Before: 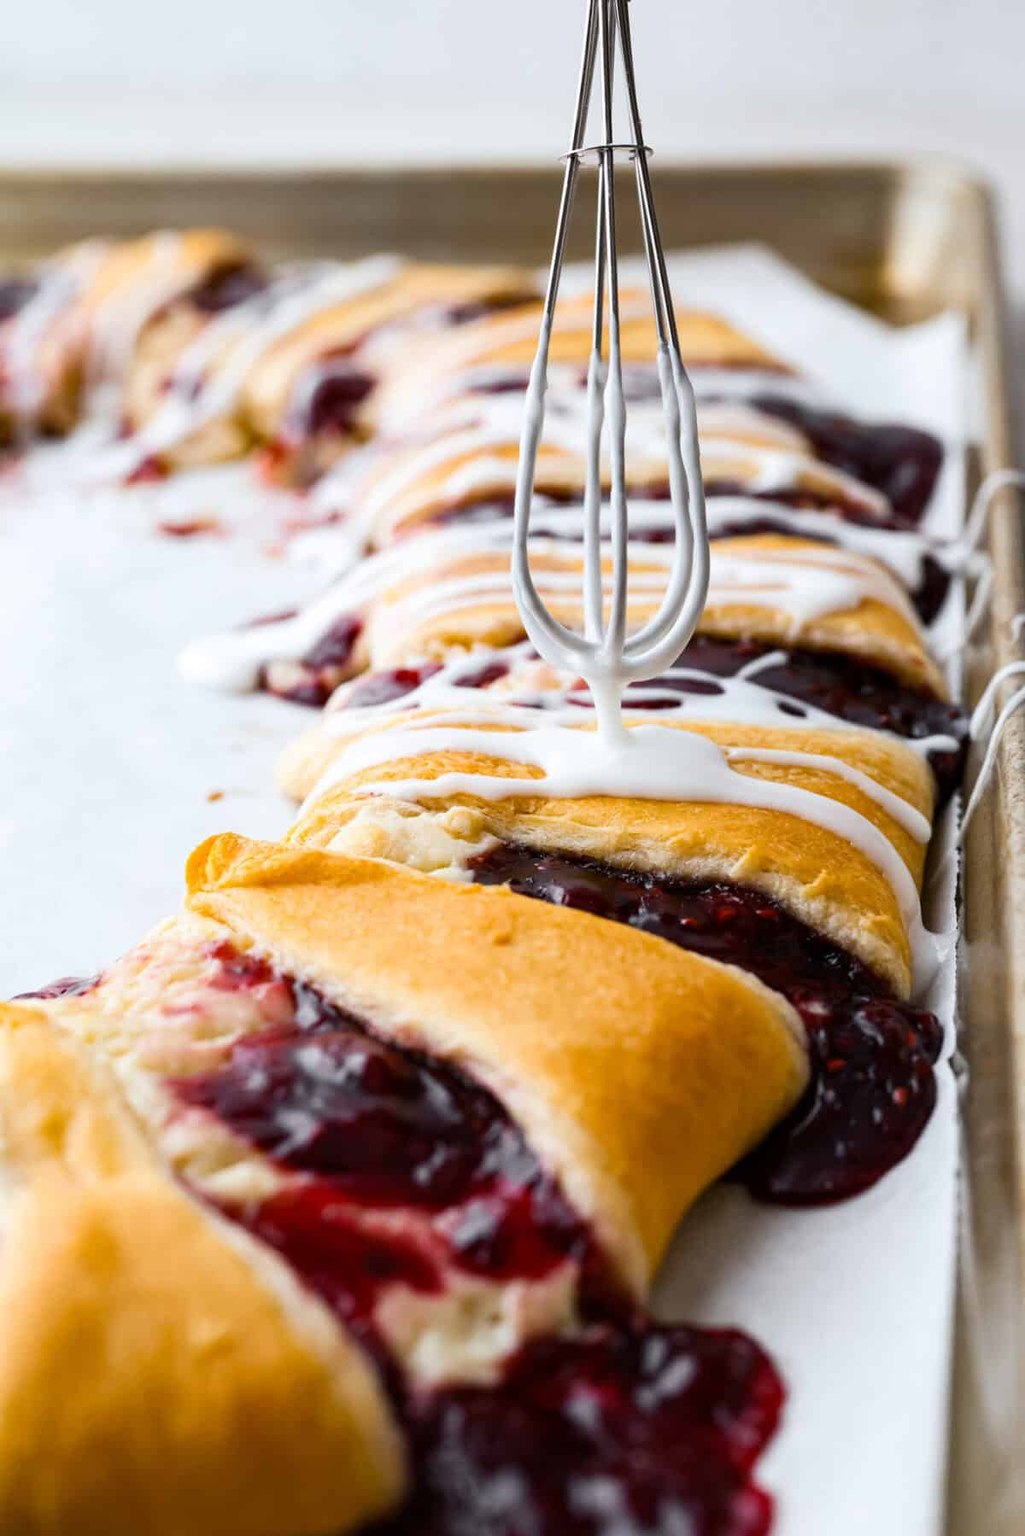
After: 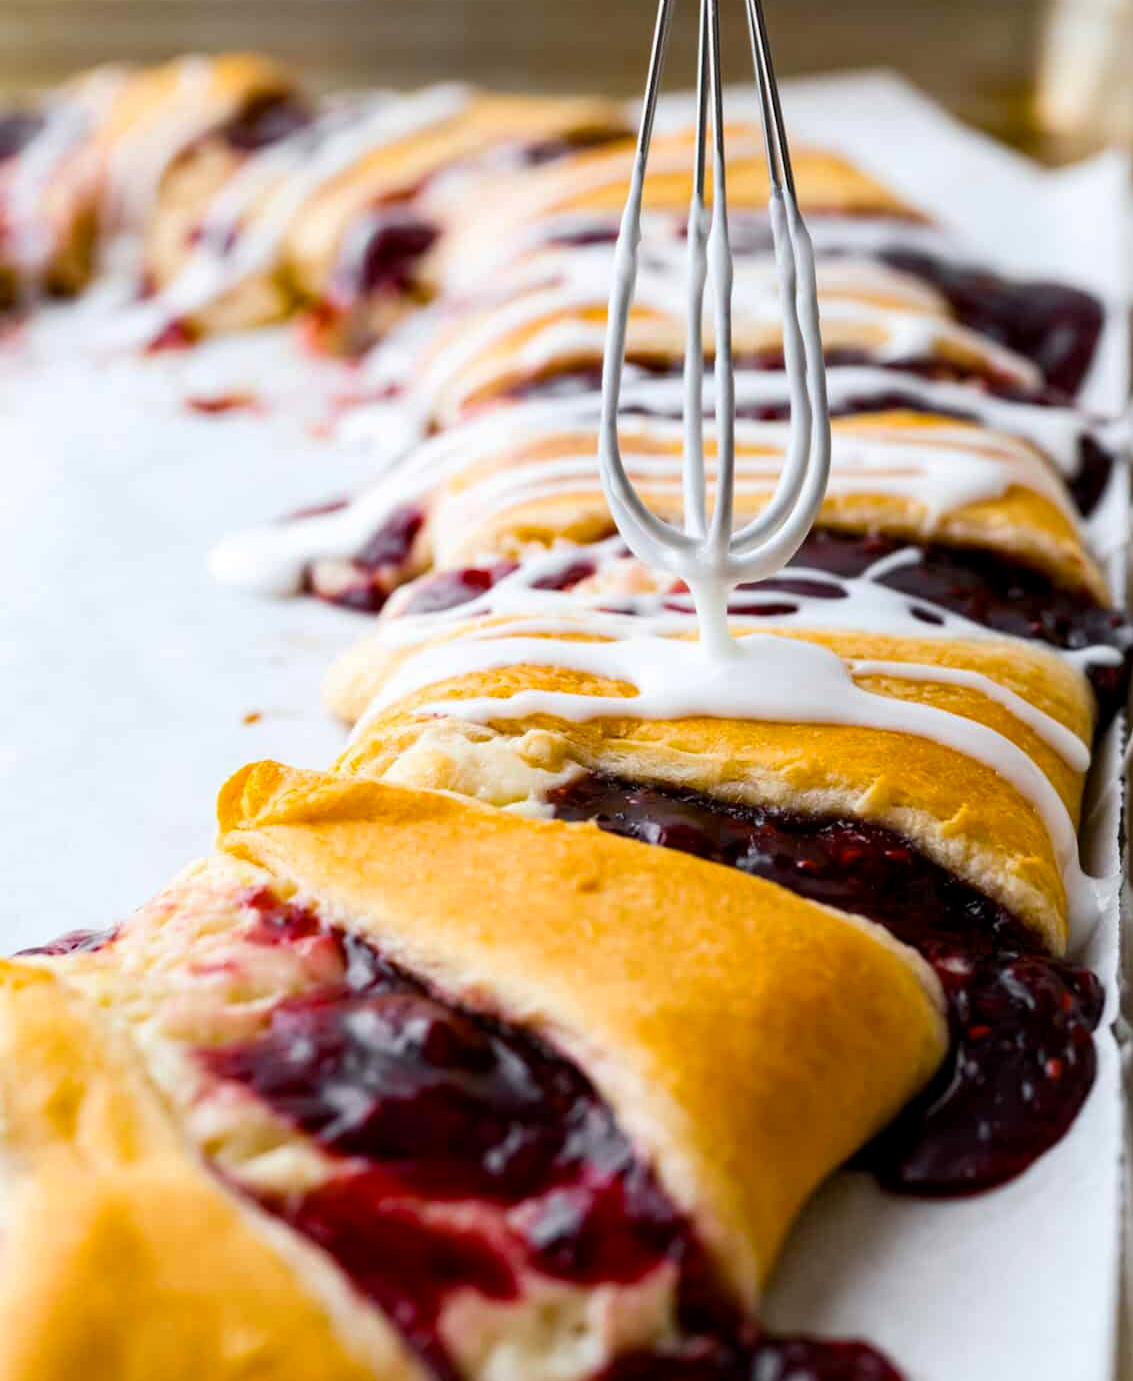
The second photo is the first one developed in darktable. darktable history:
crop and rotate: angle 0.025°, top 11.934%, right 5.506%, bottom 11.223%
color balance rgb: shadows lift › chroma 0.791%, shadows lift › hue 115.87°, perceptual saturation grading › global saturation 18.173%
exposure: black level correction 0.002, compensate highlight preservation false
